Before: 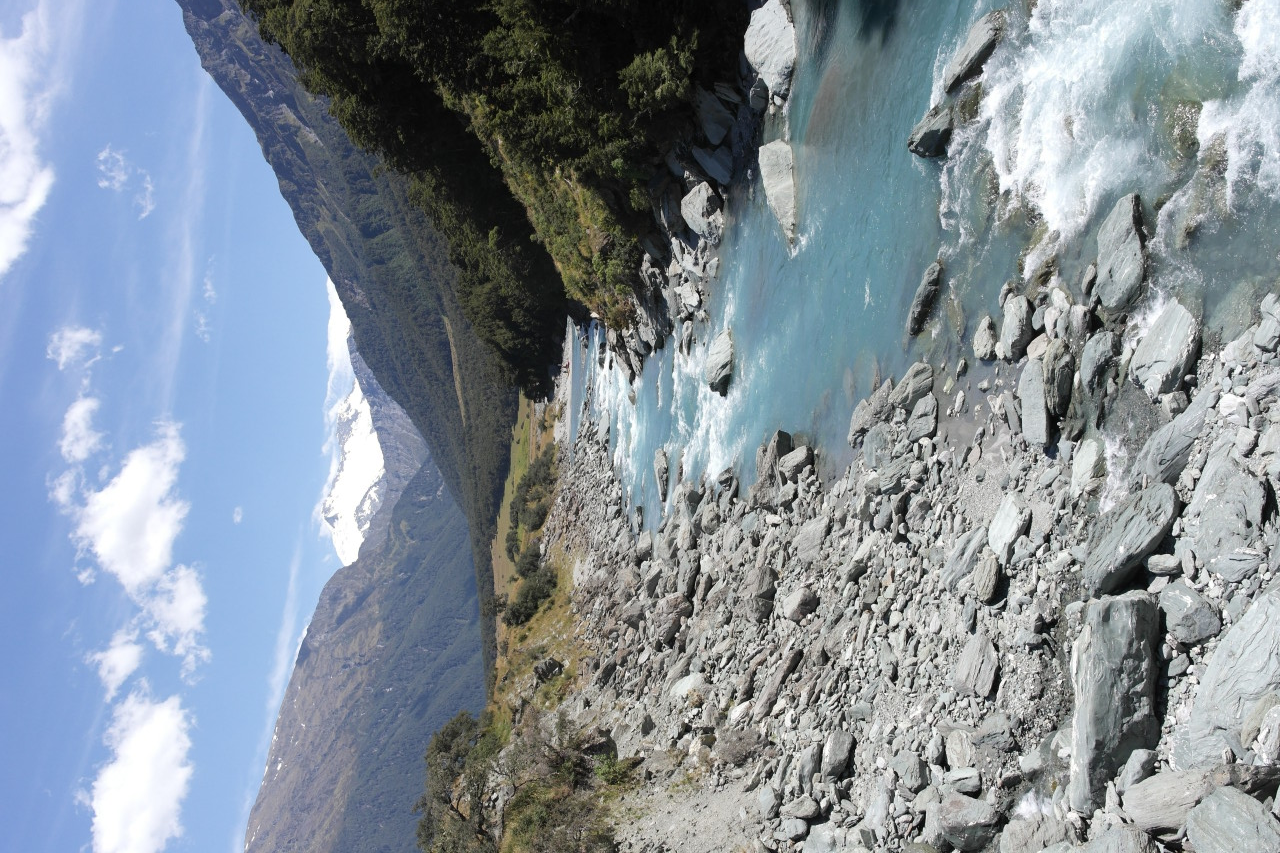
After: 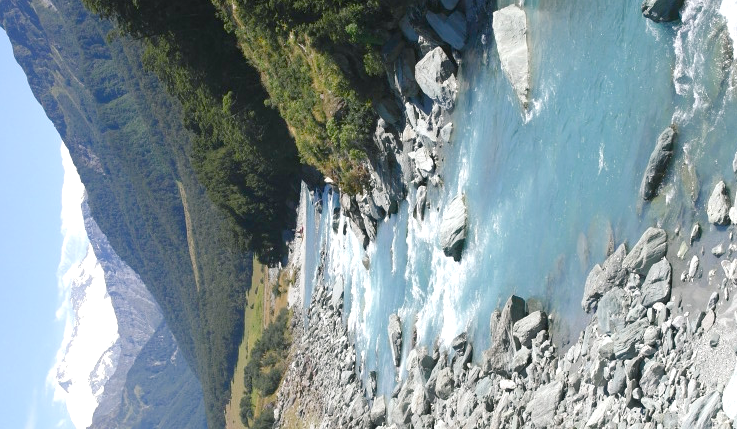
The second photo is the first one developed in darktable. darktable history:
crop: left 20.803%, top 15.929%, right 21.571%, bottom 33.767%
color balance rgb: shadows lift › chroma 2.058%, shadows lift › hue 220.74°, linear chroma grading › global chroma -15.186%, perceptual saturation grading › global saturation 20%, perceptual saturation grading › highlights -49.364%, perceptual saturation grading › shadows 25.279%, perceptual brilliance grading › global brilliance 12.119%, perceptual brilliance grading › highlights 15.288%, global vibrance 24.176%, contrast -25.52%
exposure: compensate exposure bias true, compensate highlight preservation false
